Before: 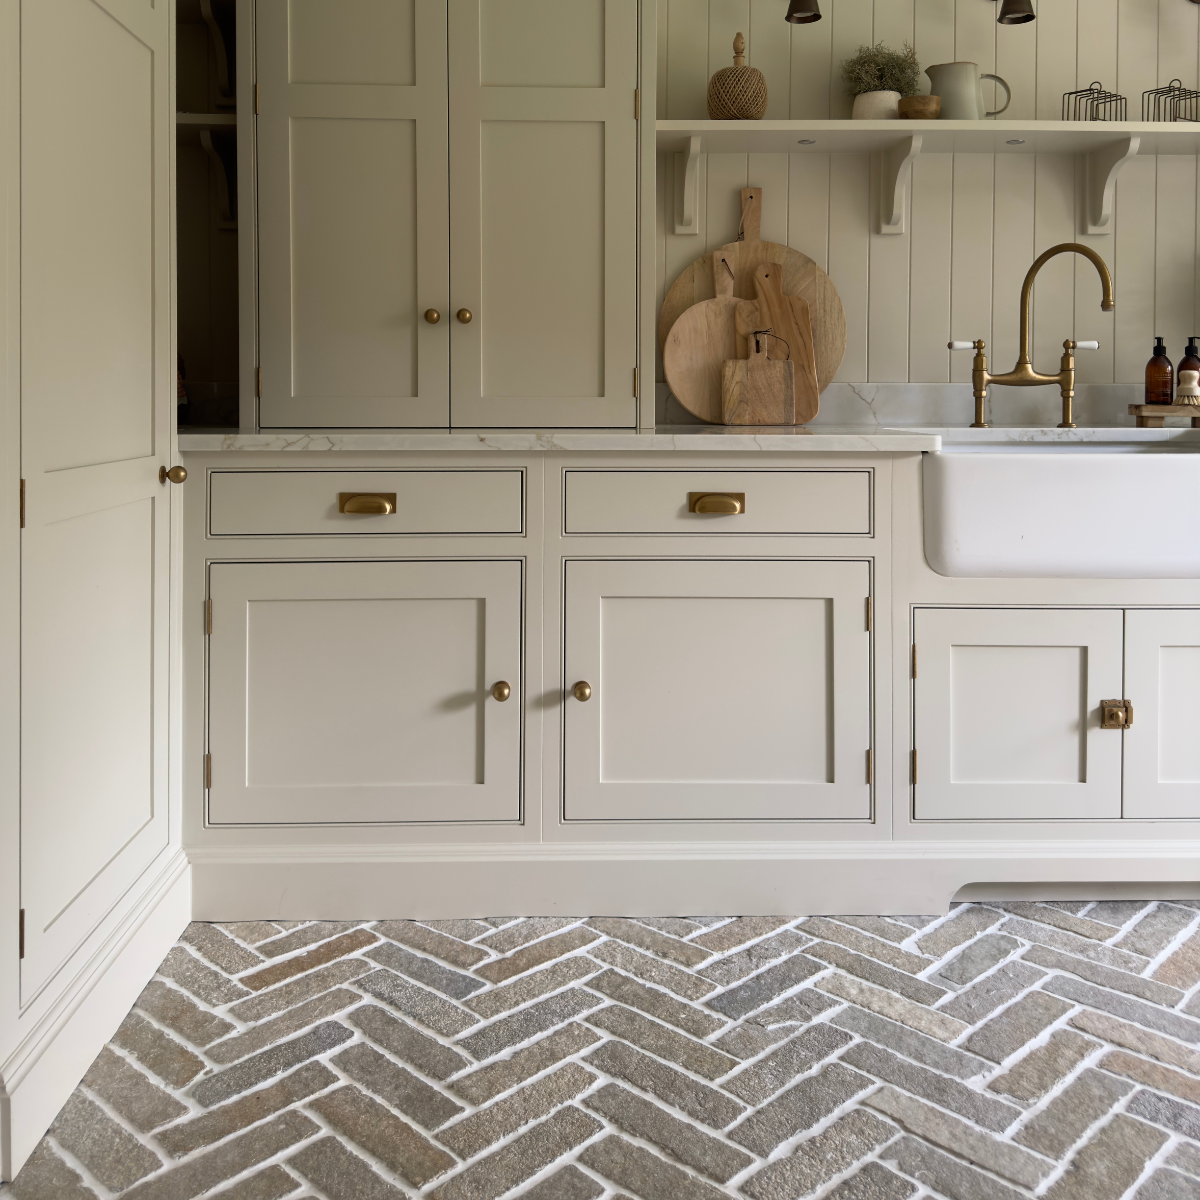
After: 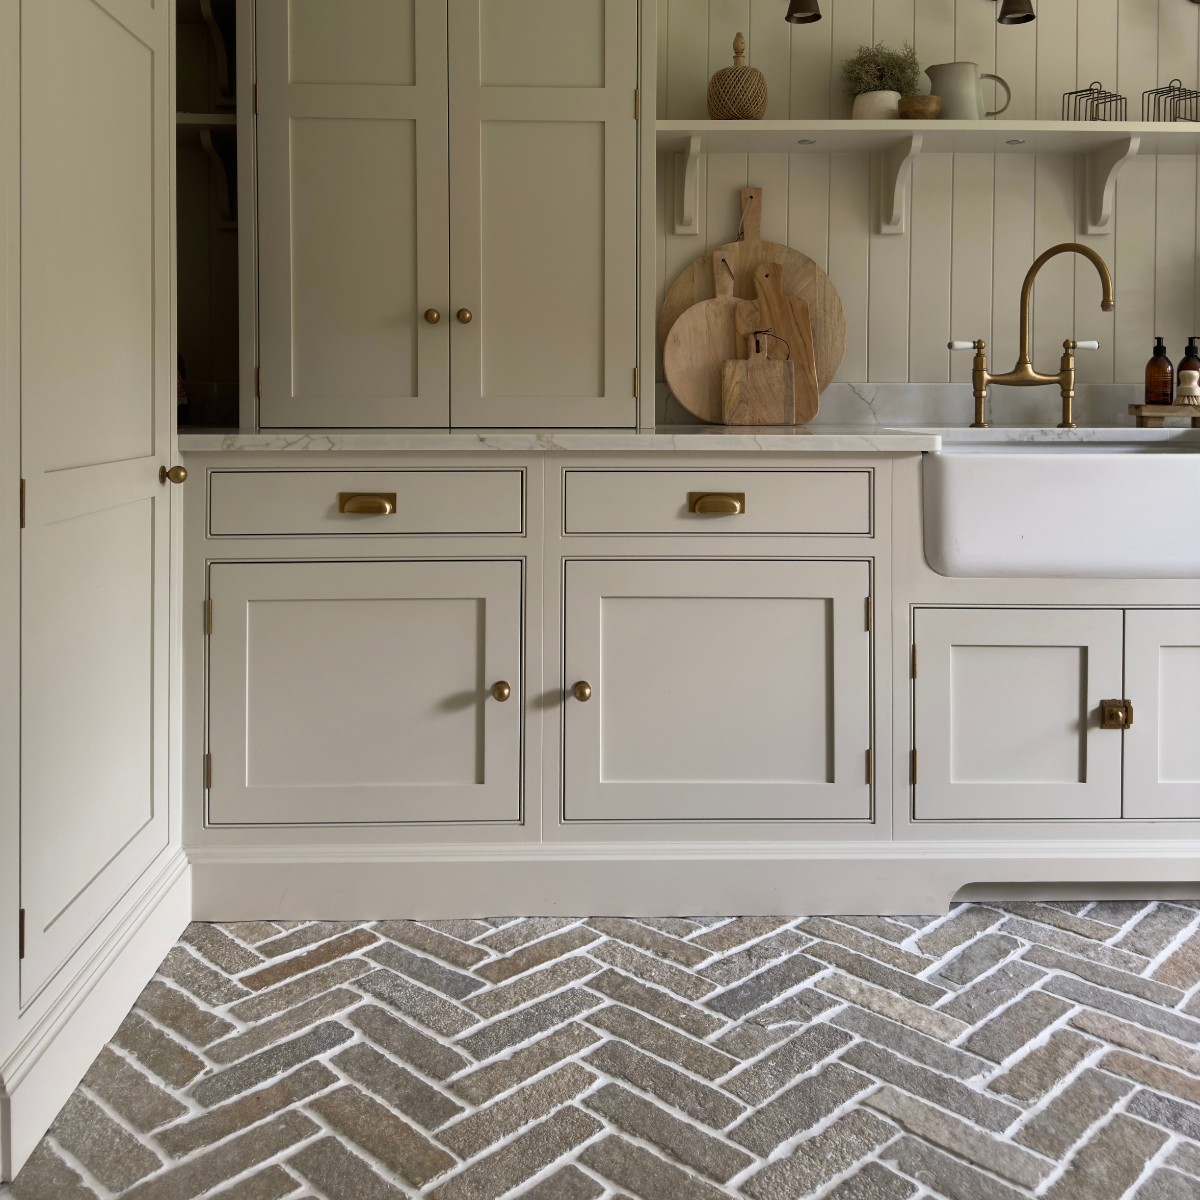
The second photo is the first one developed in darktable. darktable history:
shadows and highlights: shadows 25, highlights -48, soften with gaussian
base curve: curves: ch0 [(0, 0) (0.303, 0.277) (1, 1)]
